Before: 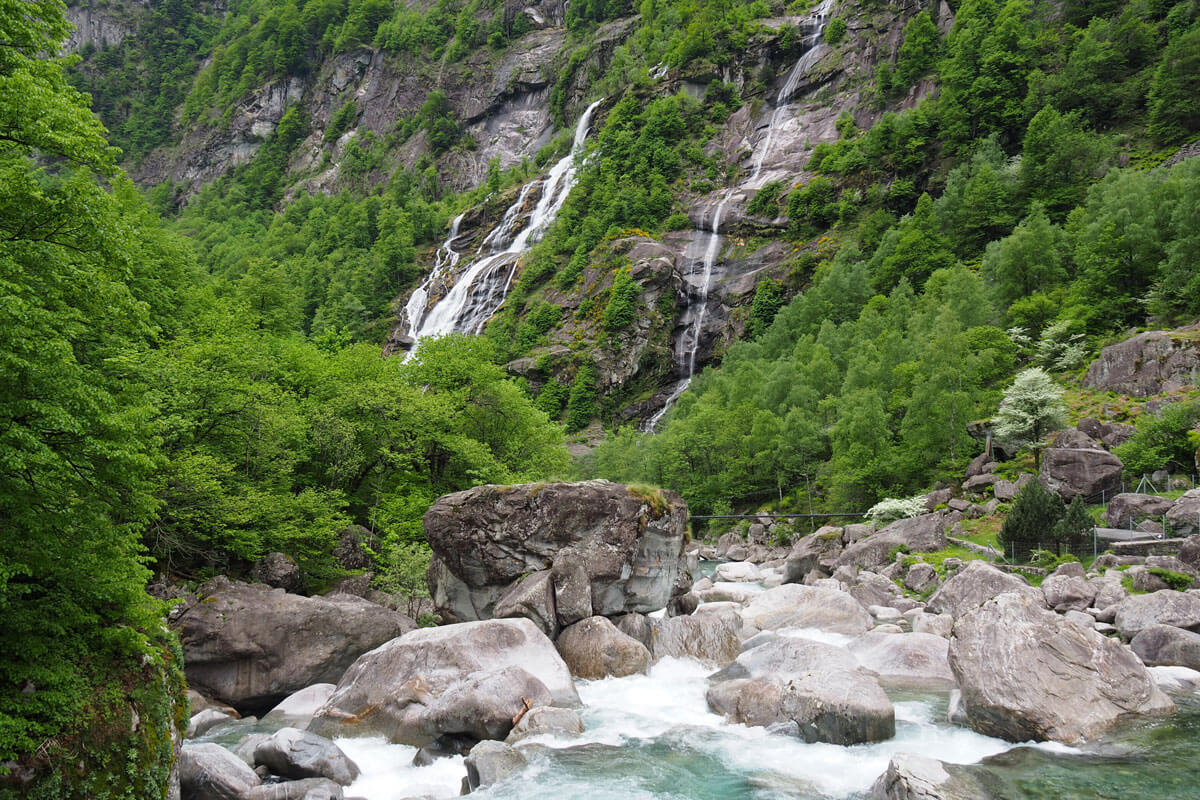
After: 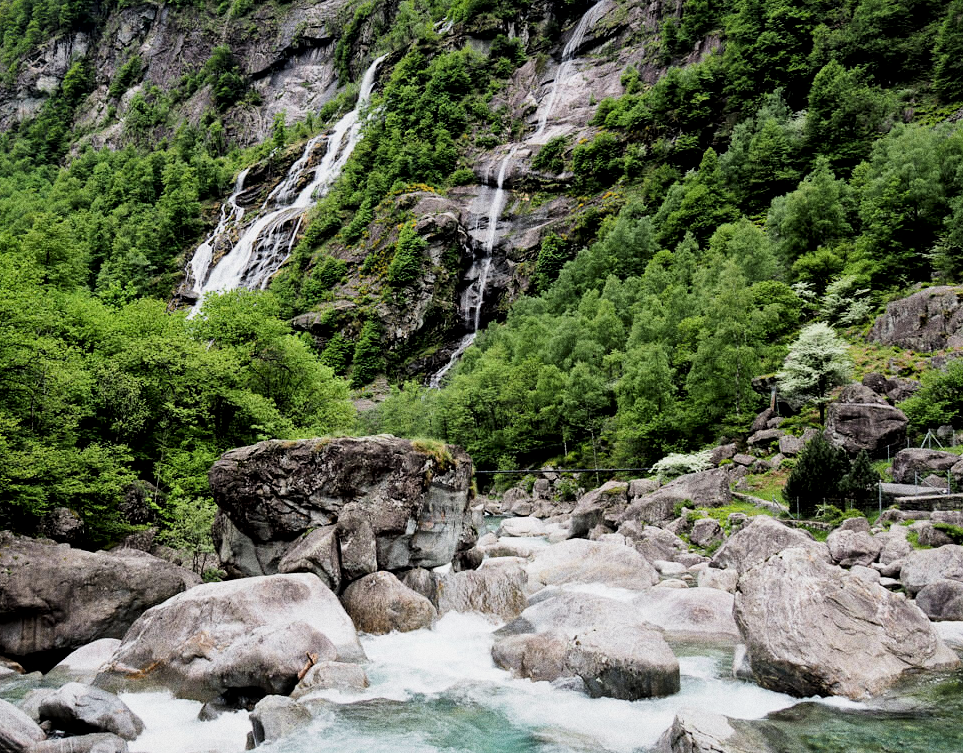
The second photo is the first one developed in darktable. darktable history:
crop and rotate: left 17.959%, top 5.771%, right 1.742%
grain: coarseness 0.09 ISO, strength 40%
filmic rgb: black relative exposure -5 EV, hardness 2.88, contrast 1.3, highlights saturation mix -10%
local contrast: mode bilateral grid, contrast 25, coarseness 60, detail 151%, midtone range 0.2
